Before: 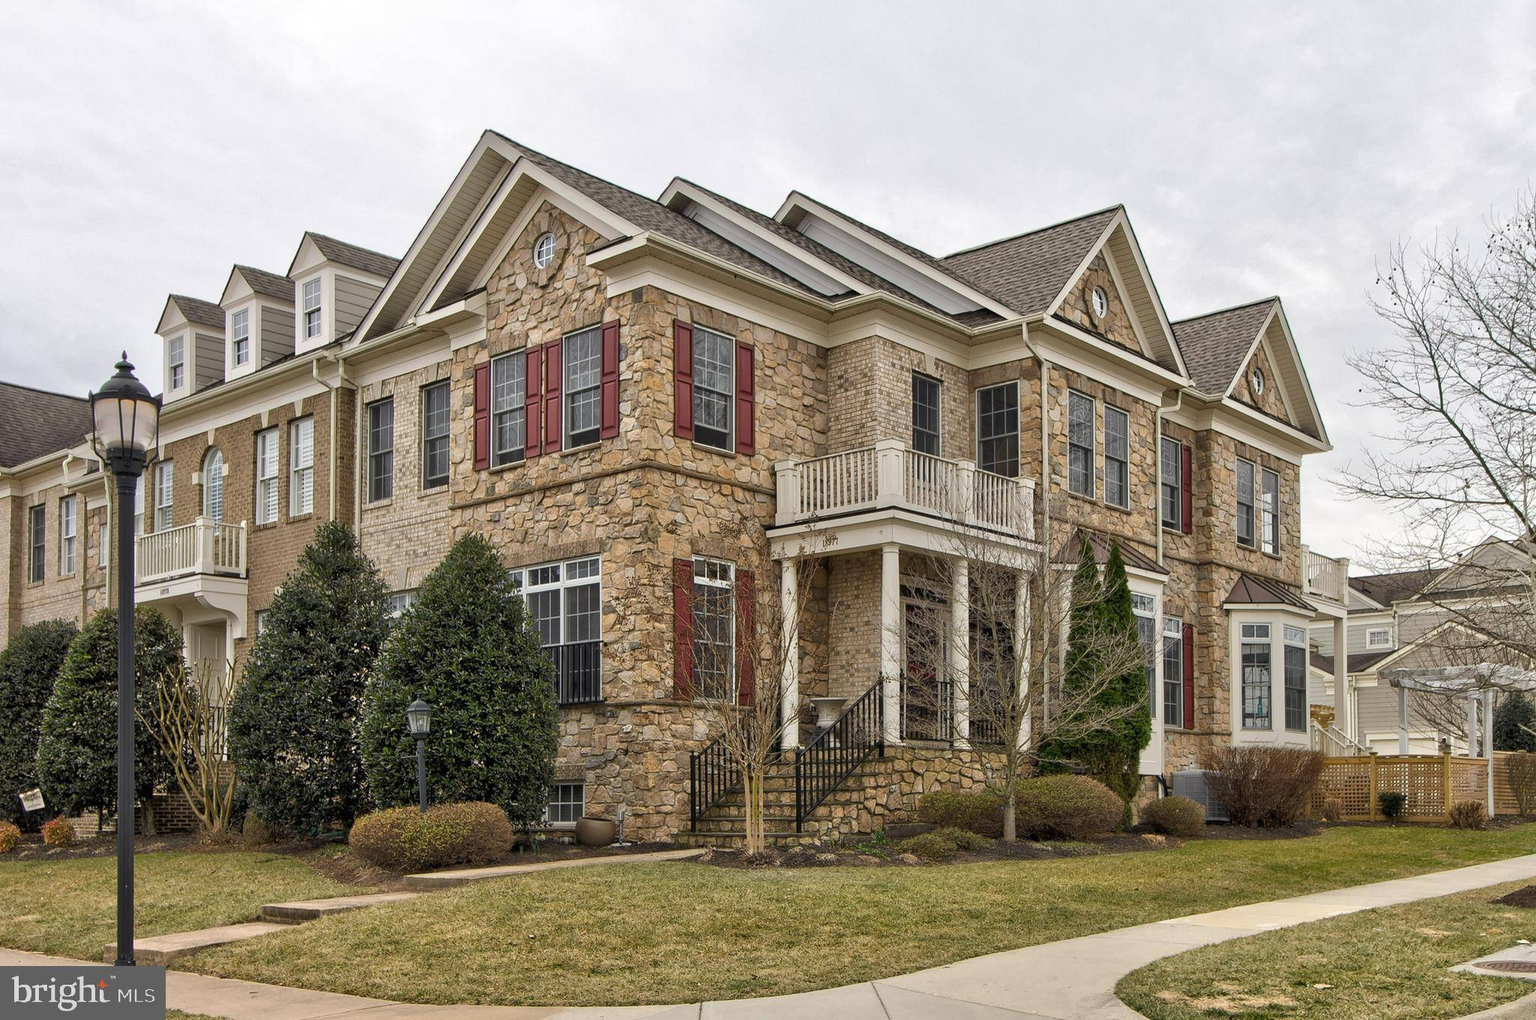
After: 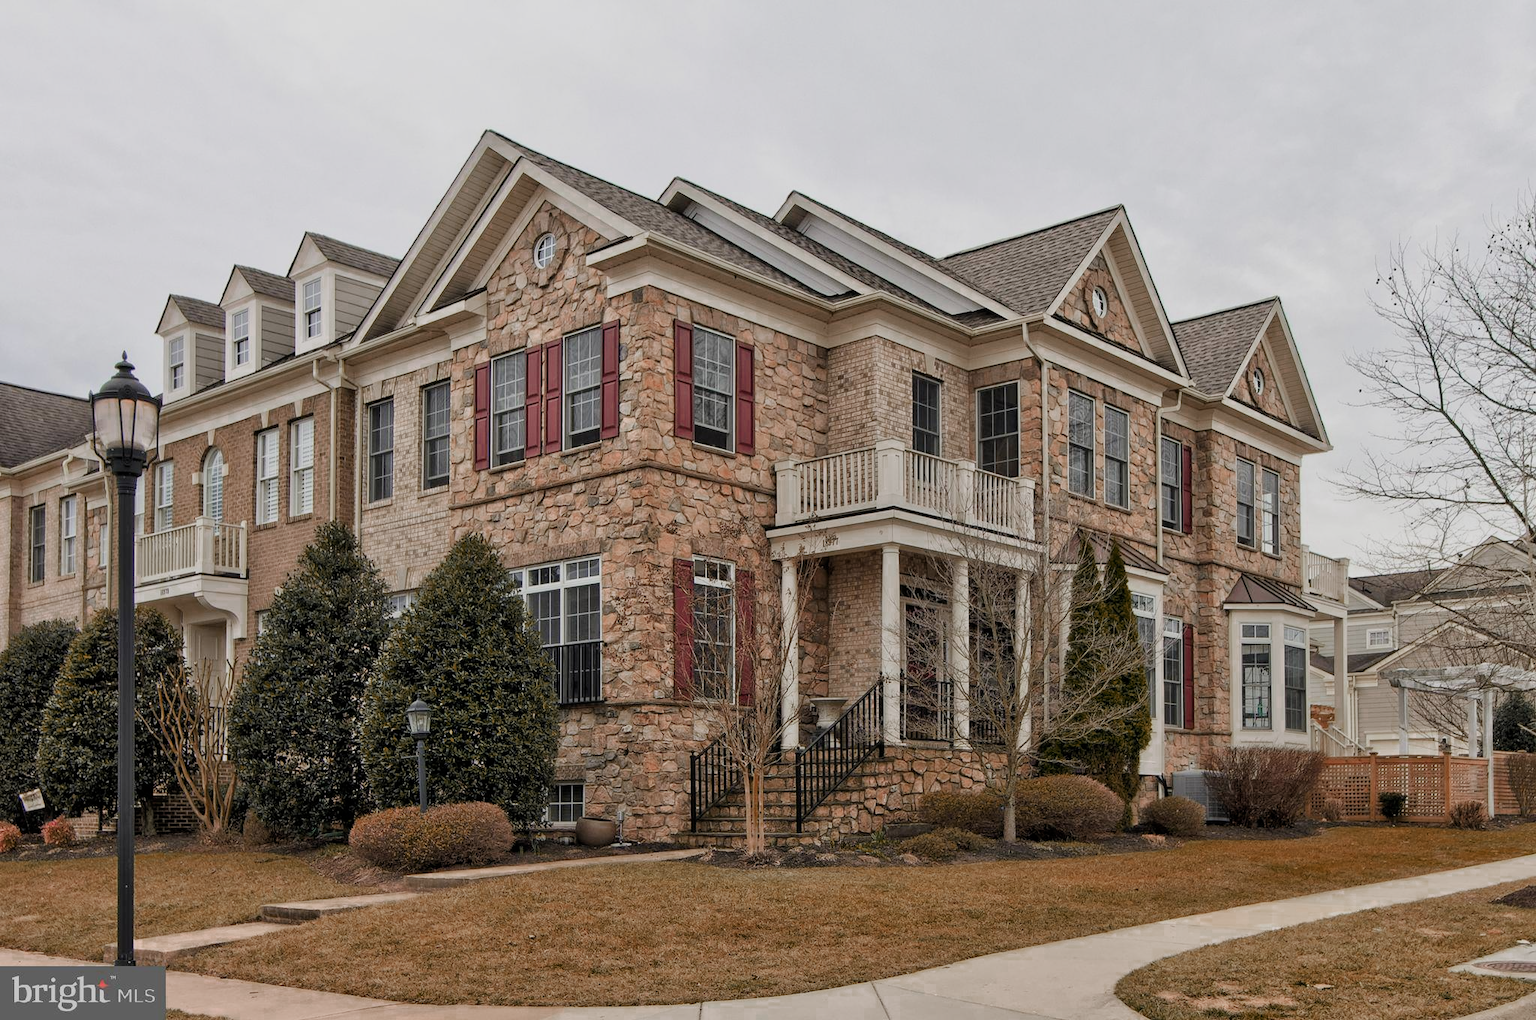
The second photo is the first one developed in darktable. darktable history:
filmic rgb: hardness 4.17
color zones: curves: ch0 [(0.006, 0.385) (0.143, 0.563) (0.243, 0.321) (0.352, 0.464) (0.516, 0.456) (0.625, 0.5) (0.75, 0.5) (0.875, 0.5)]; ch1 [(0, 0.5) (0.134, 0.504) (0.246, 0.463) (0.421, 0.515) (0.5, 0.56) (0.625, 0.5) (0.75, 0.5) (0.875, 0.5)]; ch2 [(0, 0.5) (0.131, 0.426) (0.307, 0.289) (0.38, 0.188) (0.513, 0.216) (0.625, 0.548) (0.75, 0.468) (0.838, 0.396) (0.971, 0.311)]
